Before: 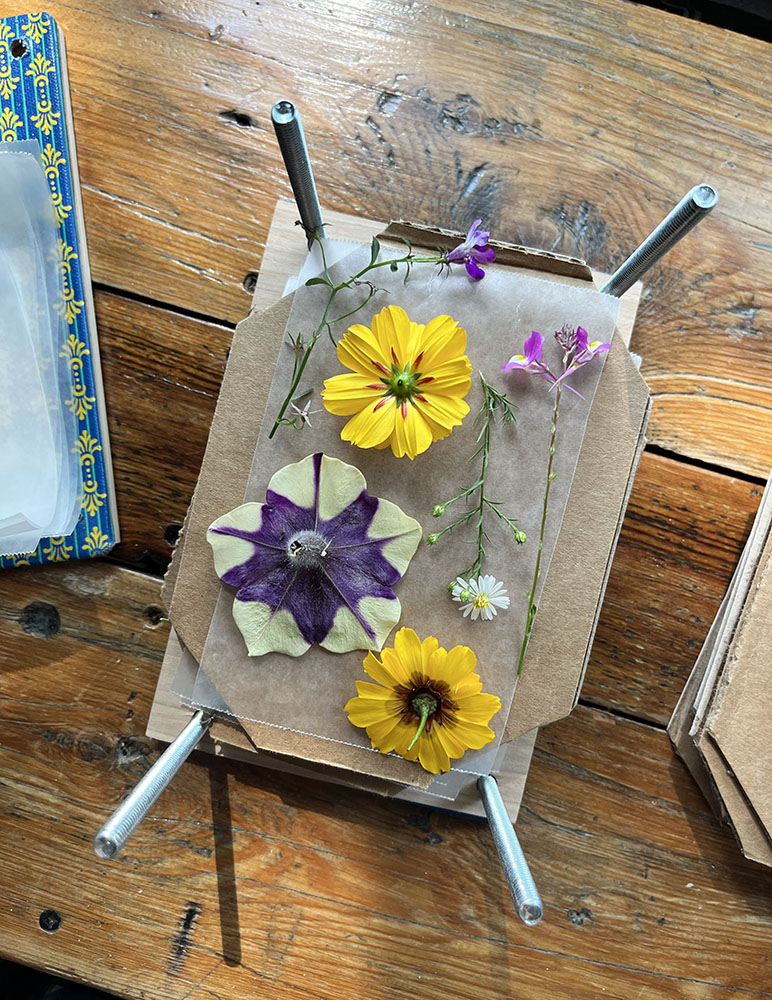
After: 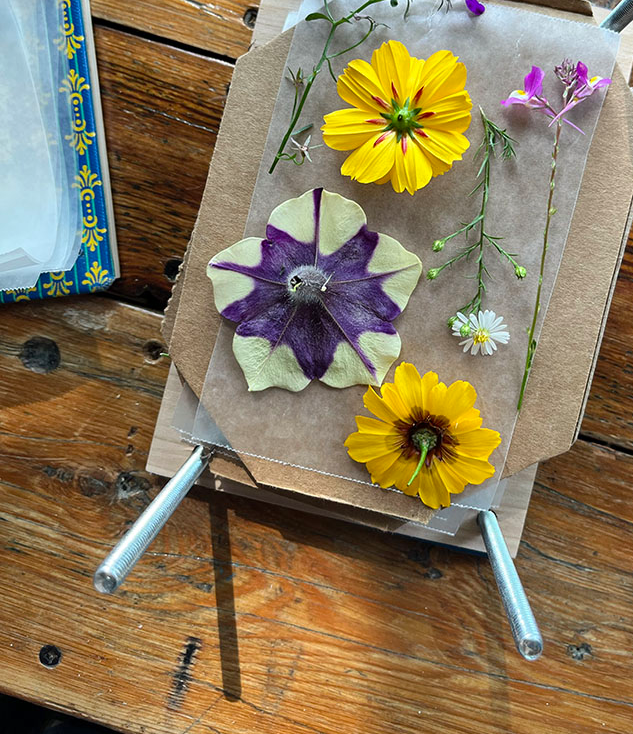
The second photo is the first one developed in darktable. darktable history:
shadows and highlights: shadows 49, highlights -41, soften with gaussian
crop: top 26.531%, right 17.959%
